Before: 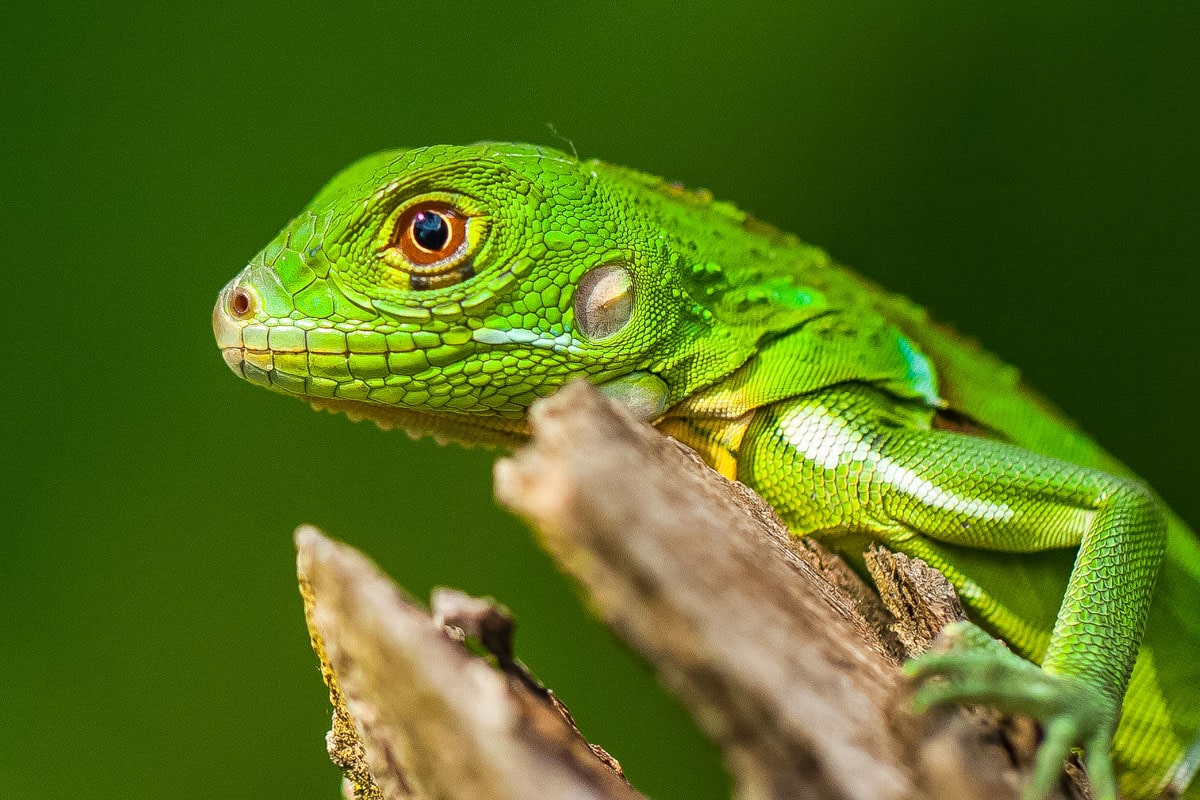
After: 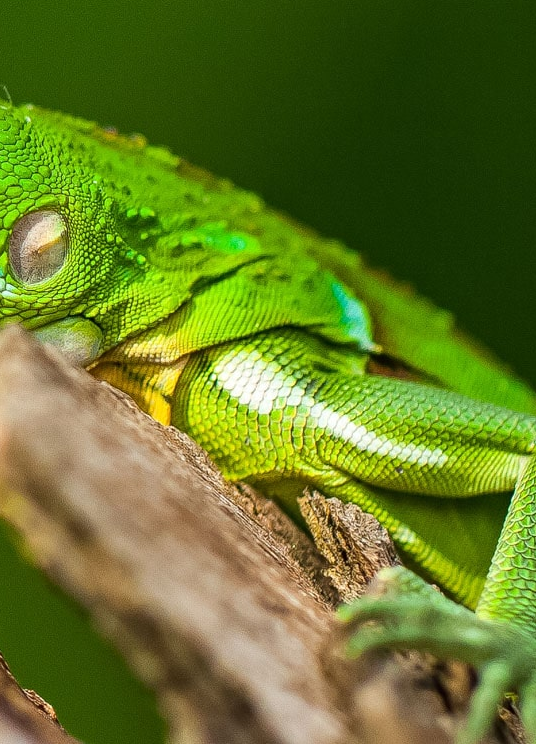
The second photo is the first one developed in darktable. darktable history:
crop: left 47.222%, top 6.909%, right 8.065%
